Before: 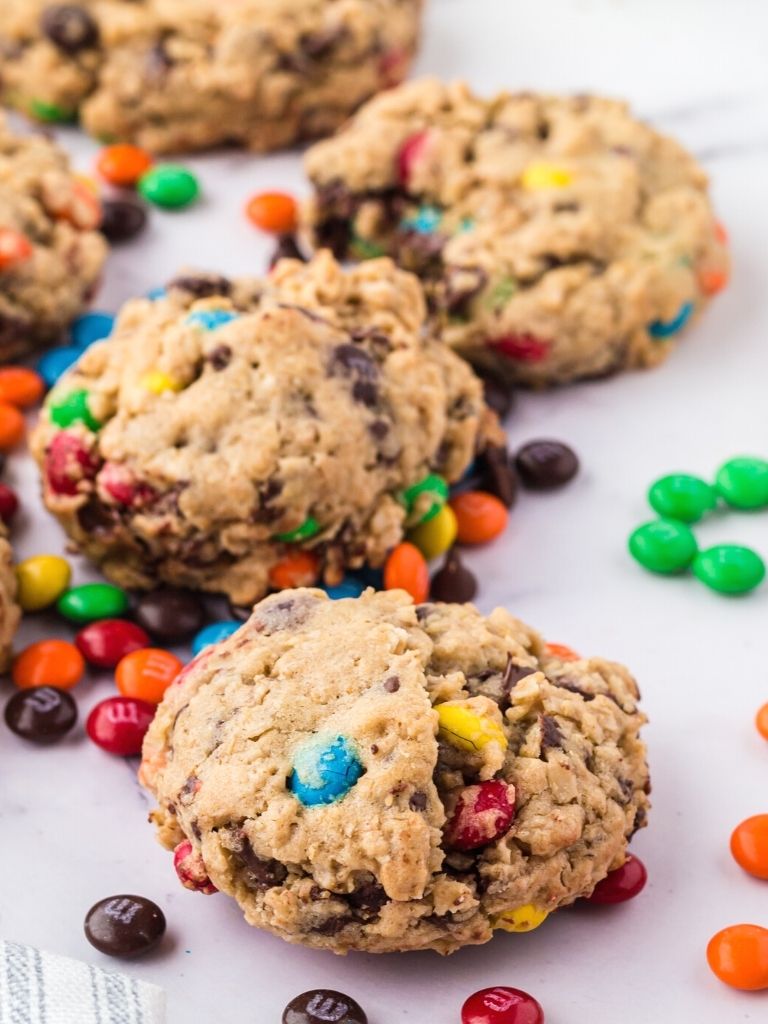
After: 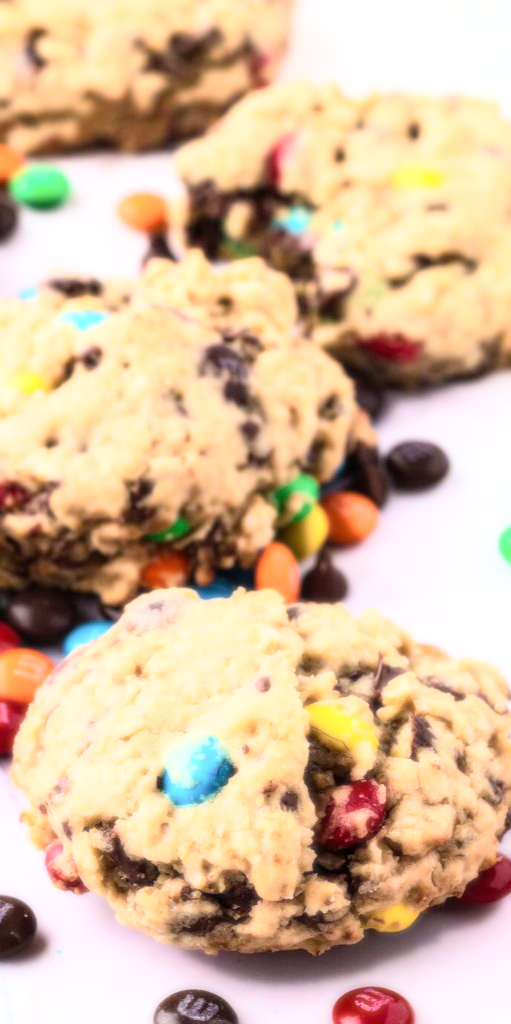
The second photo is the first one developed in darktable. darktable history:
bloom: size 0%, threshold 54.82%, strength 8.31%
crop: left 16.899%, right 16.556%
tone equalizer: on, module defaults
